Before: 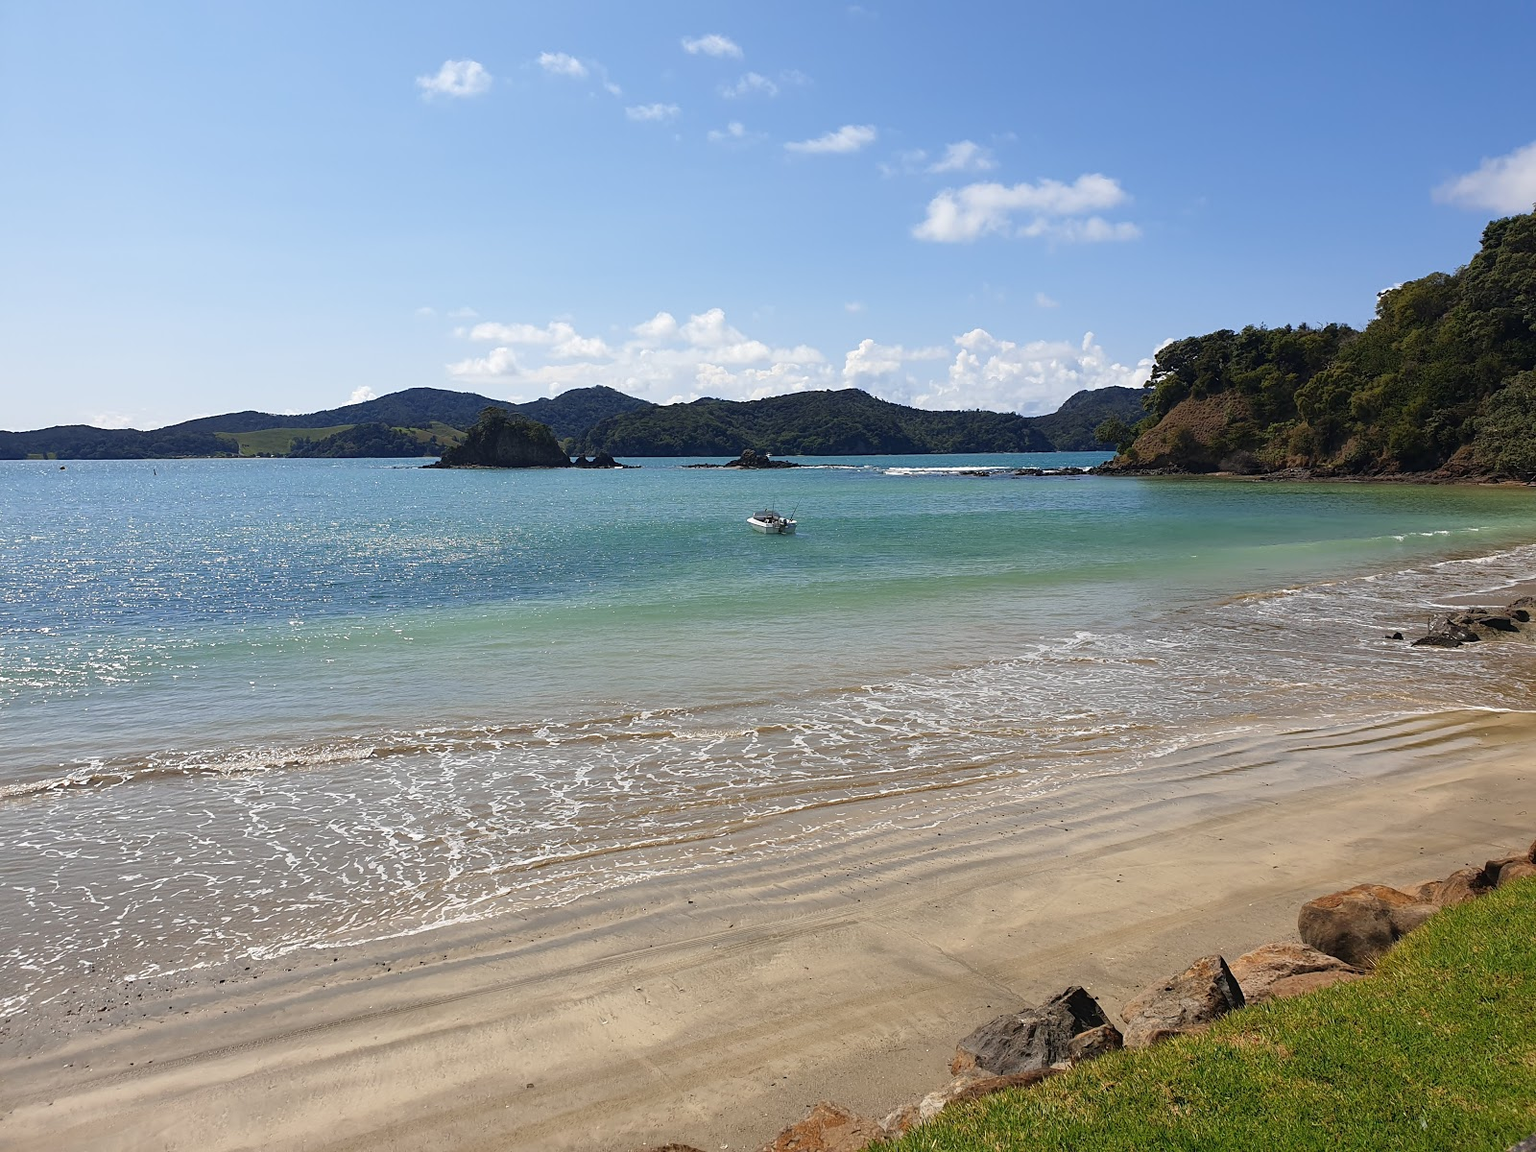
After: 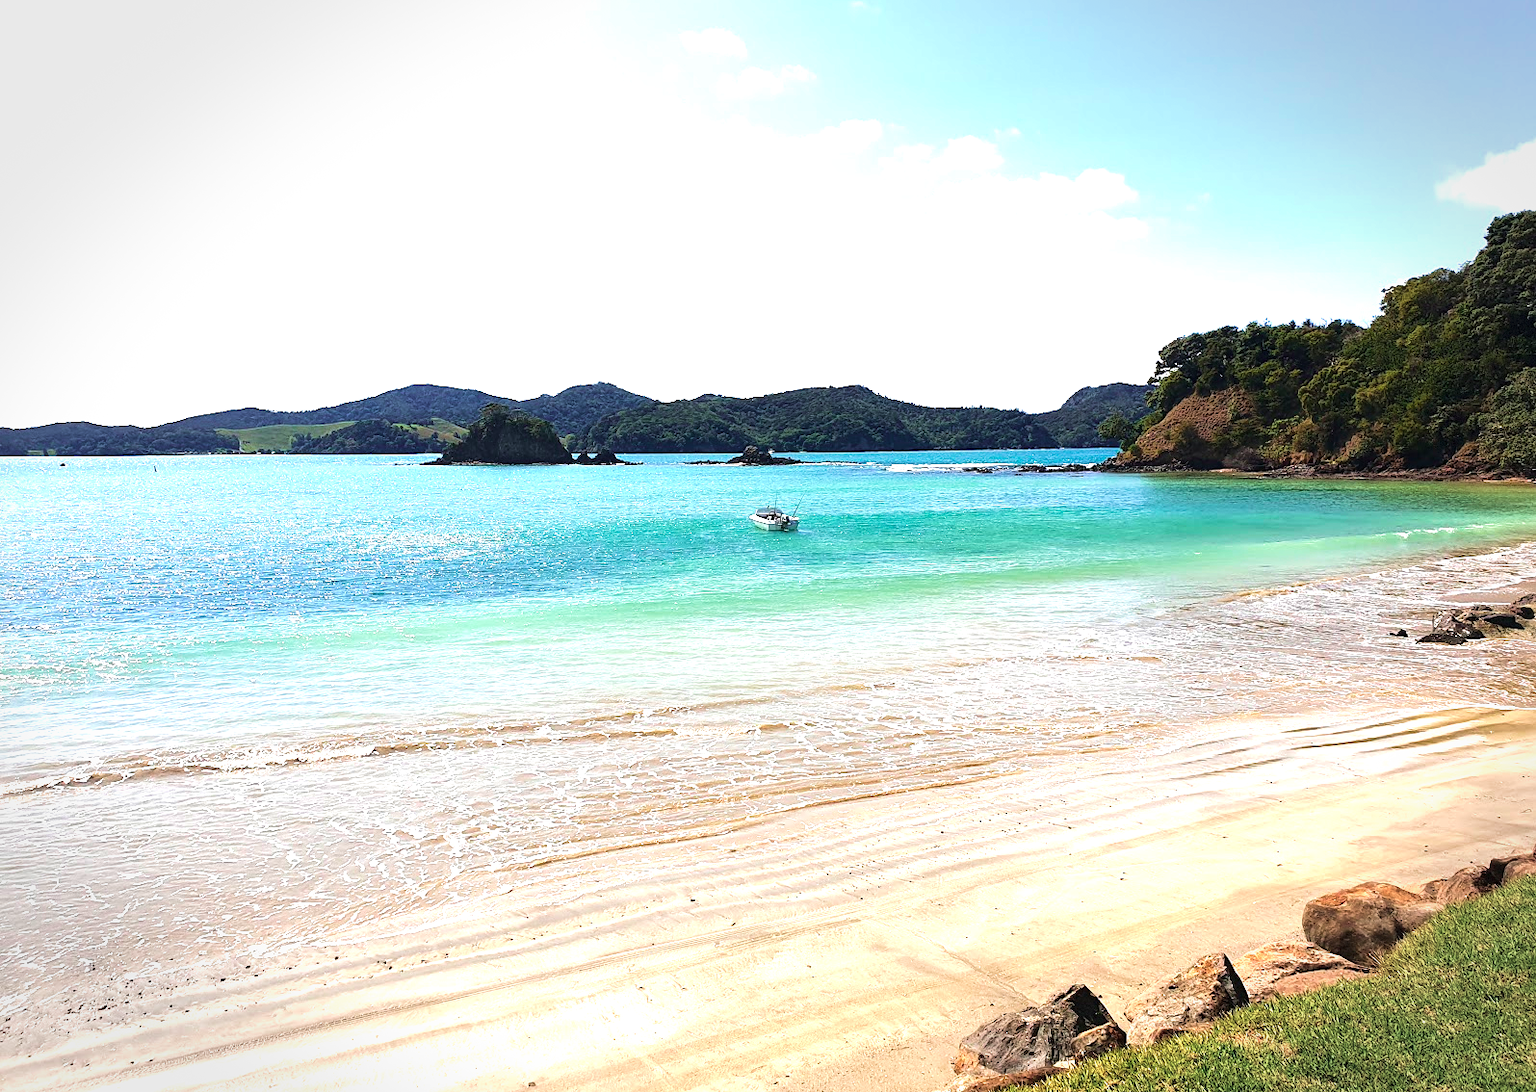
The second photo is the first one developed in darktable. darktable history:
color balance rgb: linear chroma grading › global chroma 15%, perceptual saturation grading › global saturation 30%
exposure: exposure 0.935 EV, compensate highlight preservation false
crop: top 0.448%, right 0.264%, bottom 5.045%
tone equalizer: -8 EV -0.75 EV, -7 EV -0.7 EV, -6 EV -0.6 EV, -5 EV -0.4 EV, -3 EV 0.4 EV, -2 EV 0.6 EV, -1 EV 0.7 EV, +0 EV 0.75 EV, edges refinement/feathering 500, mask exposure compensation -1.57 EV, preserve details no
velvia: on, module defaults
color contrast: blue-yellow contrast 0.7
vignetting: fall-off start 91%, fall-off radius 39.39%, brightness -0.182, saturation -0.3, width/height ratio 1.219, shape 1.3, dithering 8-bit output, unbound false
